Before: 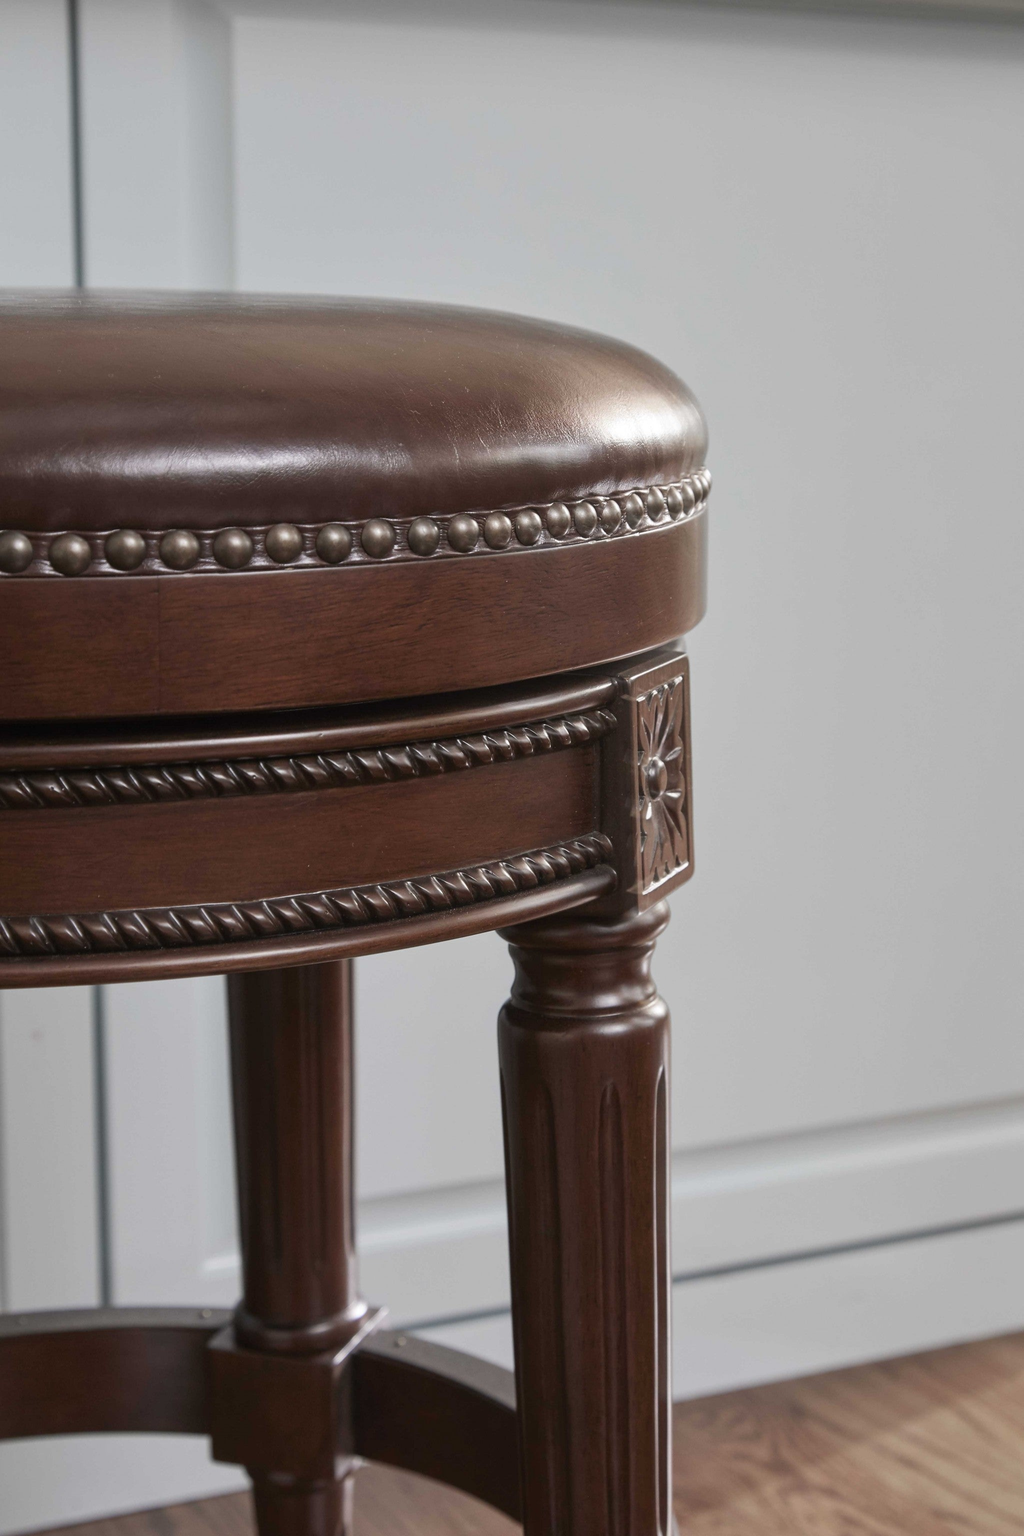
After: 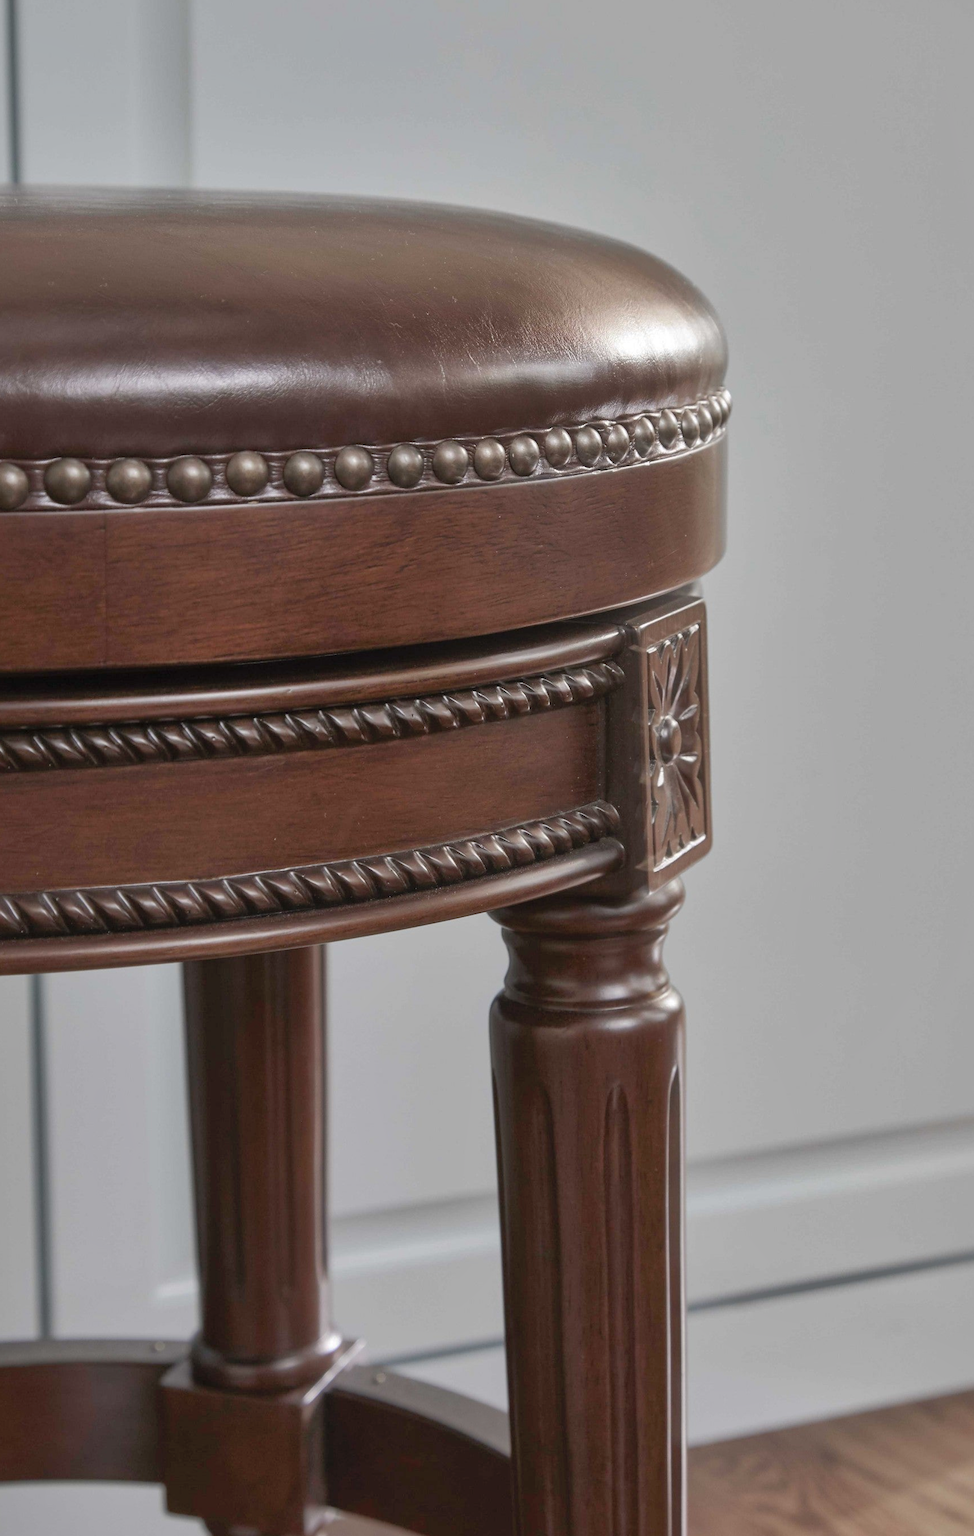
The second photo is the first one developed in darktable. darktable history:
crop: left 6.446%, top 8.188%, right 9.538%, bottom 3.548%
shadows and highlights: on, module defaults
